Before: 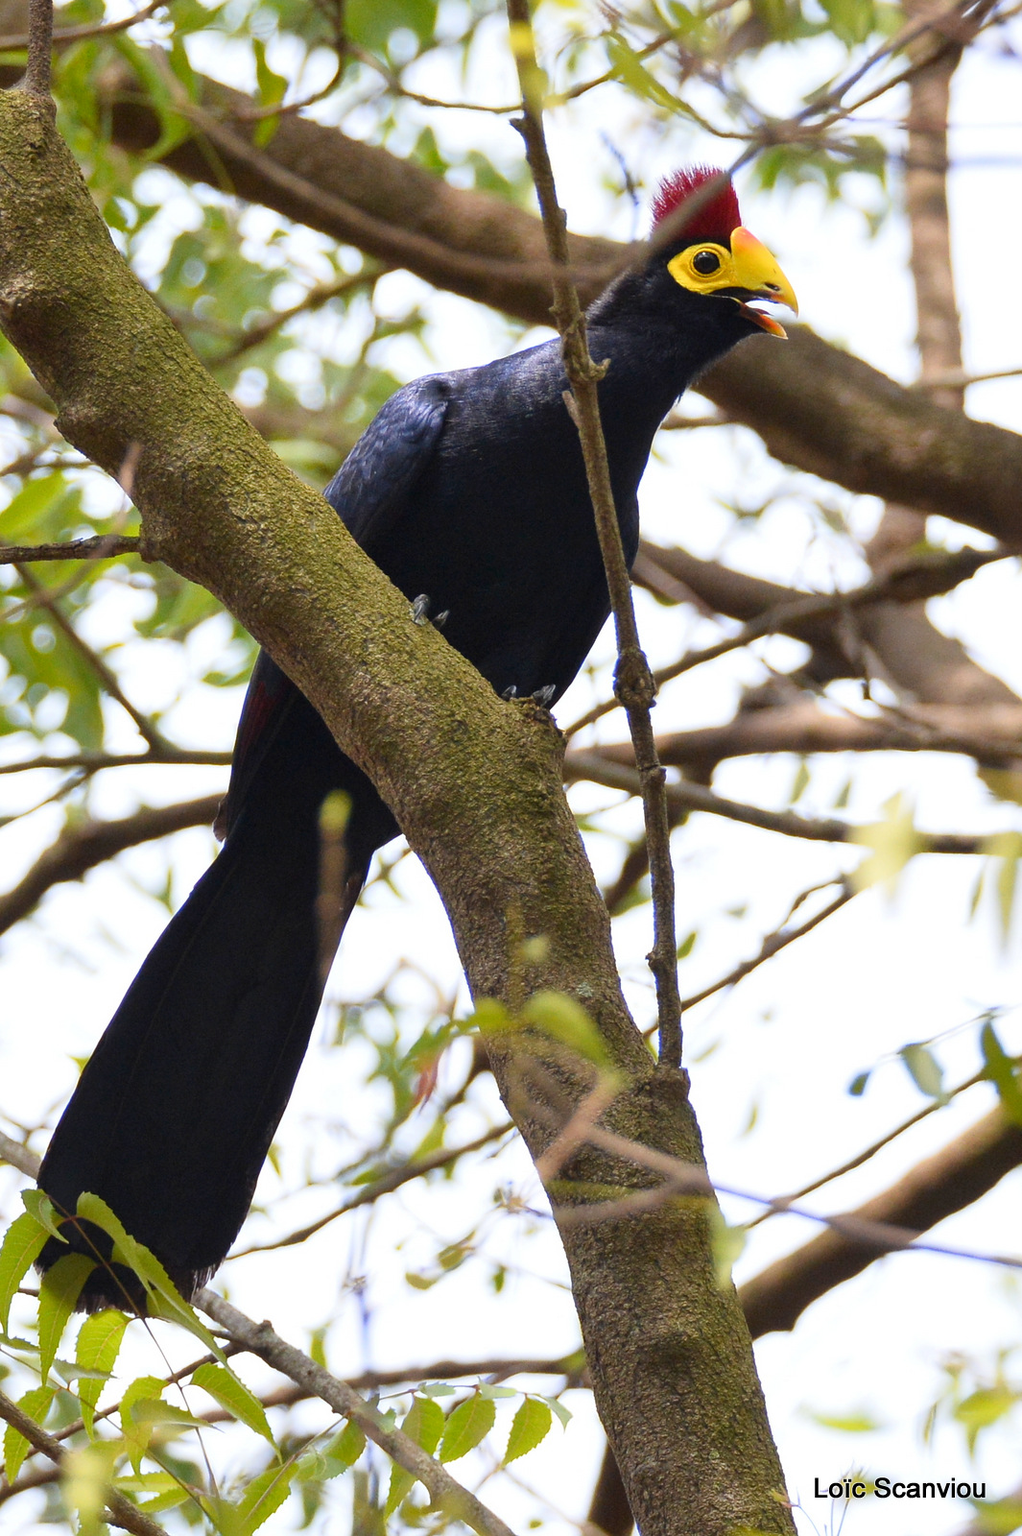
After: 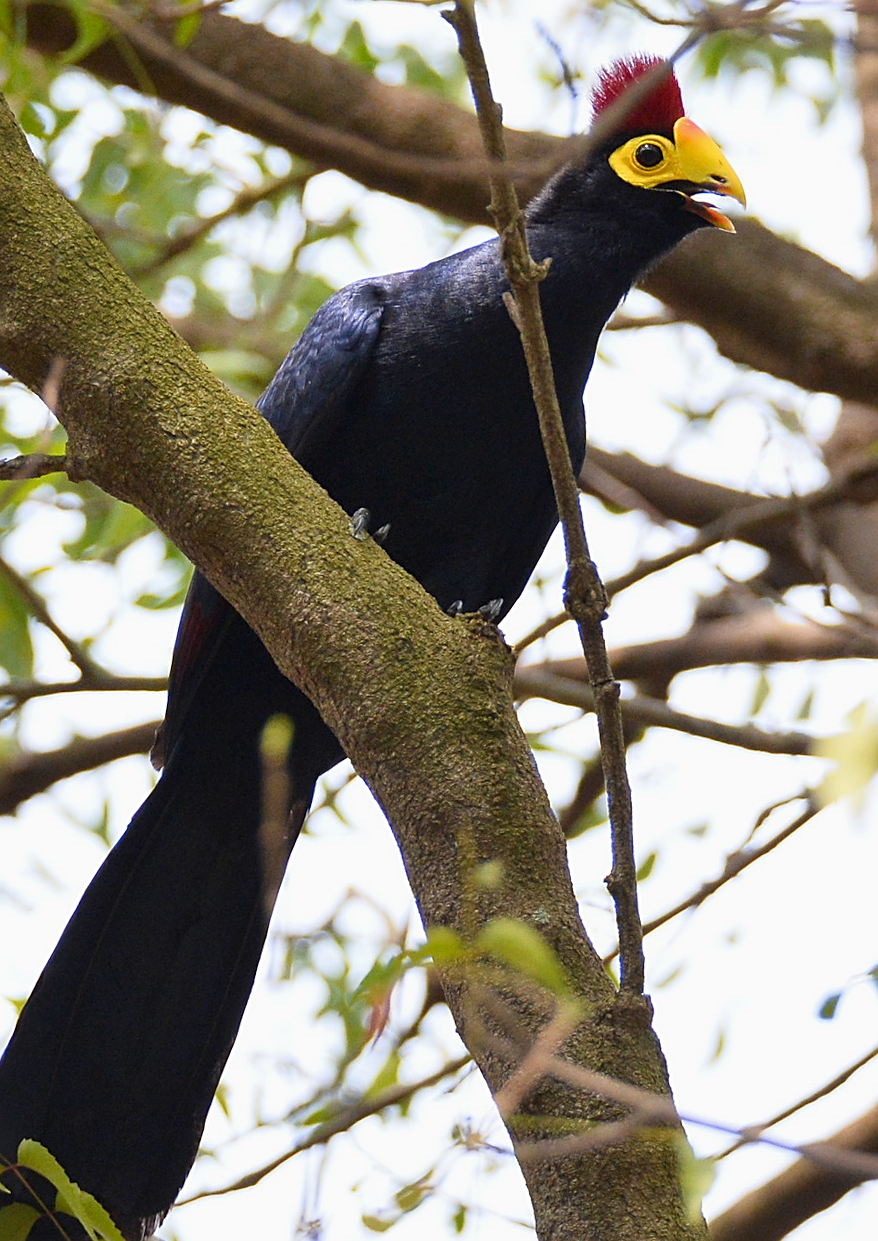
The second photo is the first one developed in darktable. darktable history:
exposure: exposure -0.064 EV, compensate highlight preservation false
sharpen: on, module defaults
crop and rotate: left 7.196%, top 4.574%, right 10.605%, bottom 13.178%
rotate and perspective: rotation -1.42°, crop left 0.016, crop right 0.984, crop top 0.035, crop bottom 0.965
